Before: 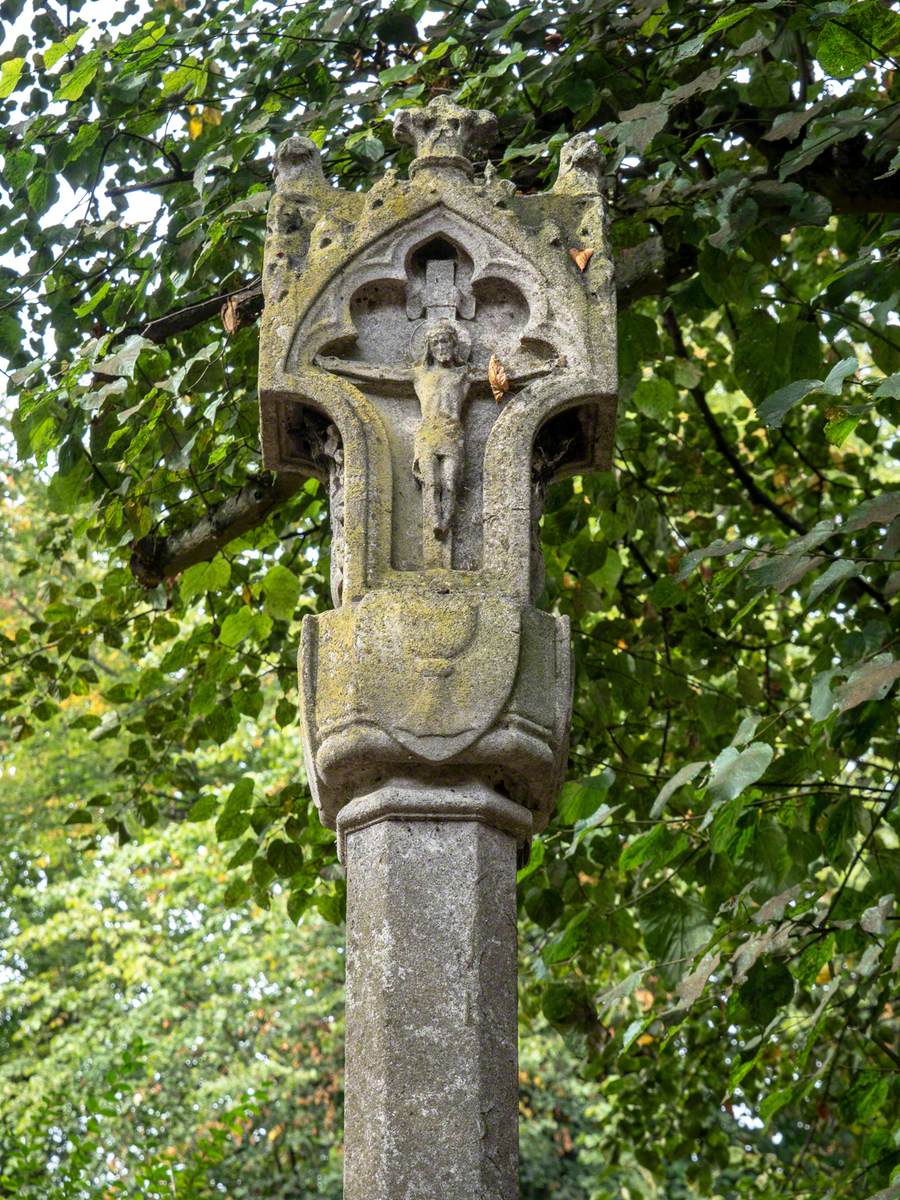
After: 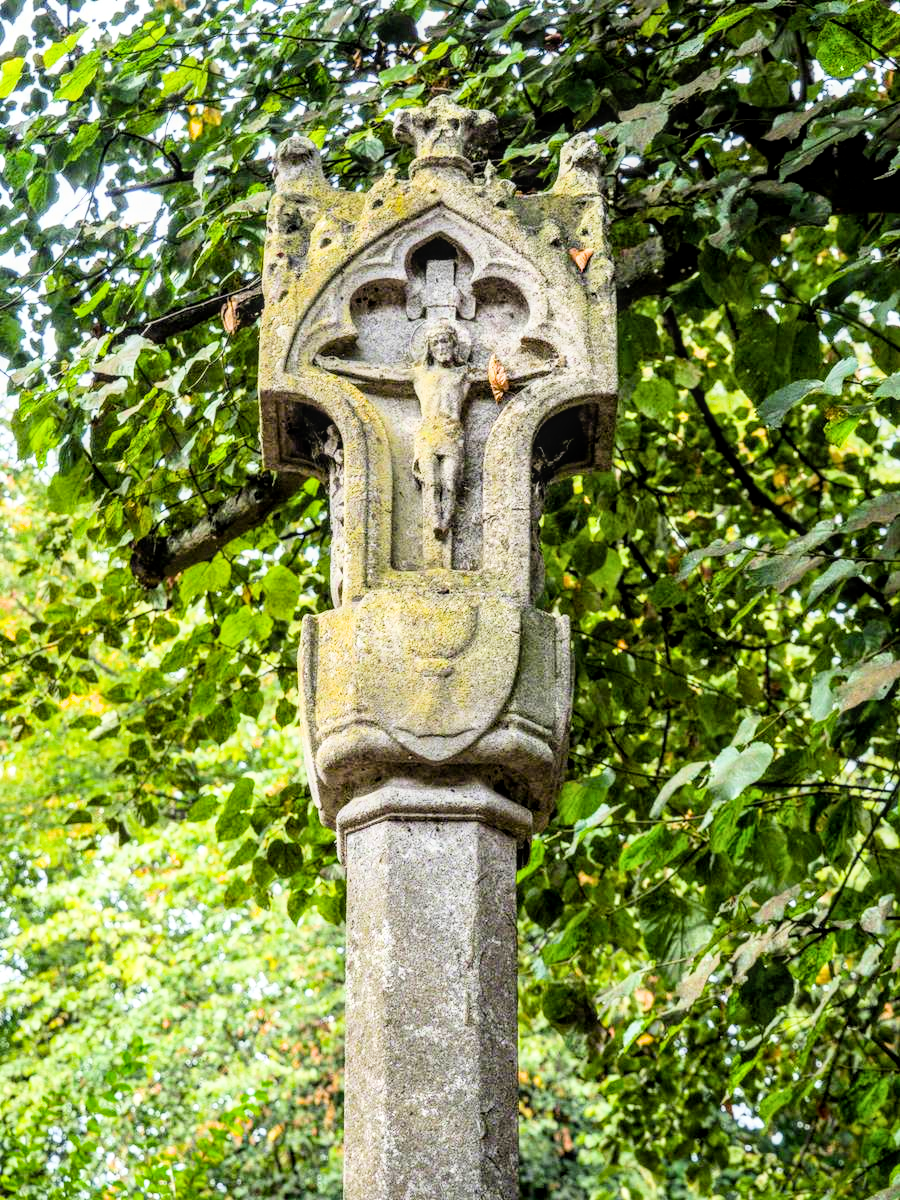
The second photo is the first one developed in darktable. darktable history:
local contrast: on, module defaults
color balance rgb: perceptual saturation grading › global saturation 20%, global vibrance 10%
exposure: black level correction 0, exposure 1 EV, compensate exposure bias true, compensate highlight preservation false
filmic rgb: black relative exposure -7 EV, hardness 3.74, contrast 1.3
